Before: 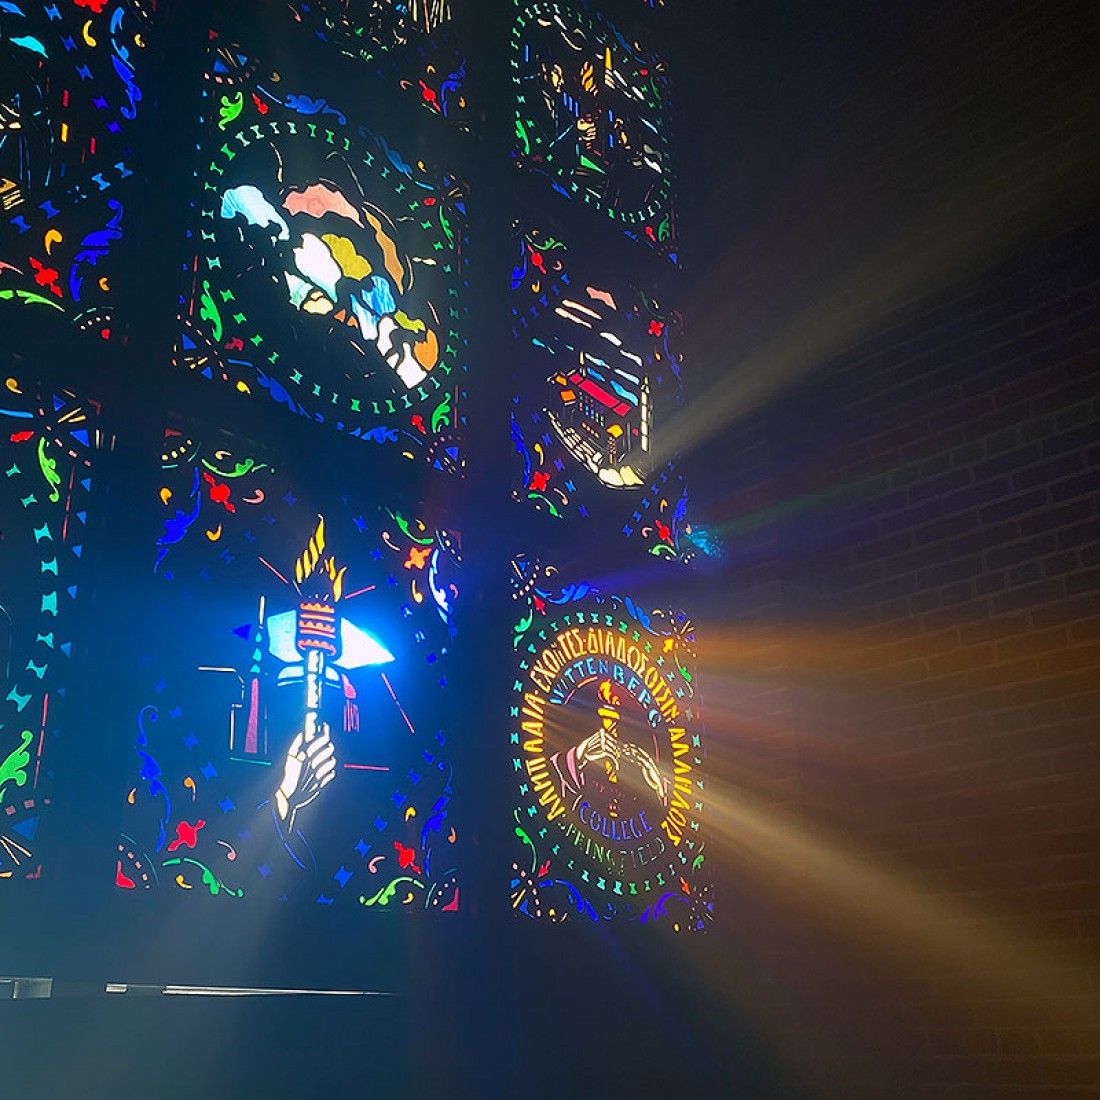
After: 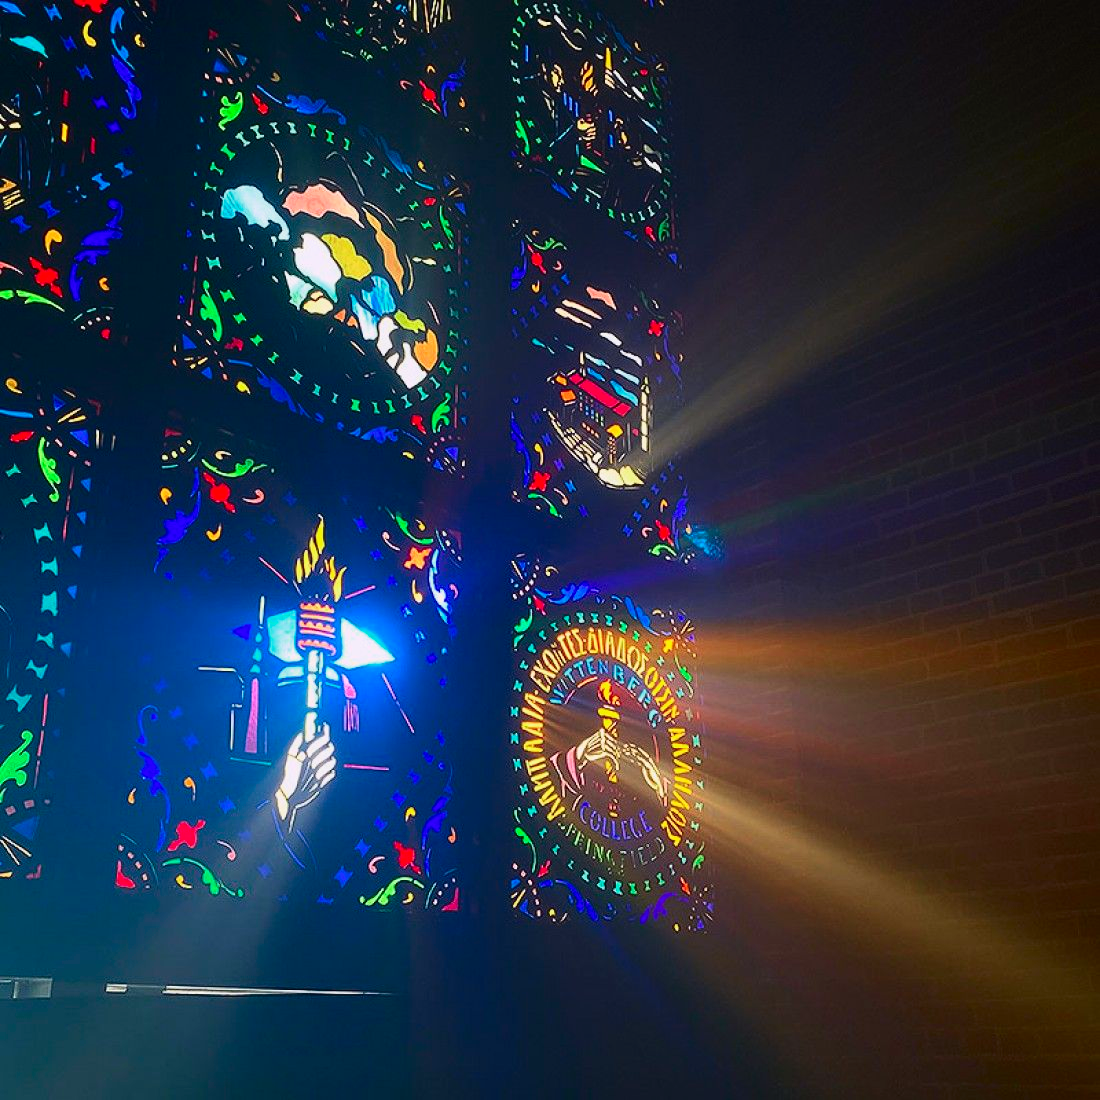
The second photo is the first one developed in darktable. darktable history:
color zones: curves: ch0 [(0, 0.5) (0.143, 0.5) (0.286, 0.5) (0.429, 0.495) (0.571, 0.437) (0.714, 0.44) (0.857, 0.496) (1, 0.5)]
tone curve: curves: ch0 [(0, 0.011) (0.139, 0.106) (0.295, 0.271) (0.499, 0.523) (0.739, 0.782) (0.857, 0.879) (1, 0.967)]; ch1 [(0, 0) (0.291, 0.229) (0.394, 0.365) (0.469, 0.456) (0.495, 0.497) (0.524, 0.53) (0.588, 0.62) (0.725, 0.779) (1, 1)]; ch2 [(0, 0) (0.125, 0.089) (0.35, 0.317) (0.437, 0.42) (0.502, 0.499) (0.537, 0.551) (0.613, 0.636) (1, 1)], color space Lab, independent channels, preserve colors none
